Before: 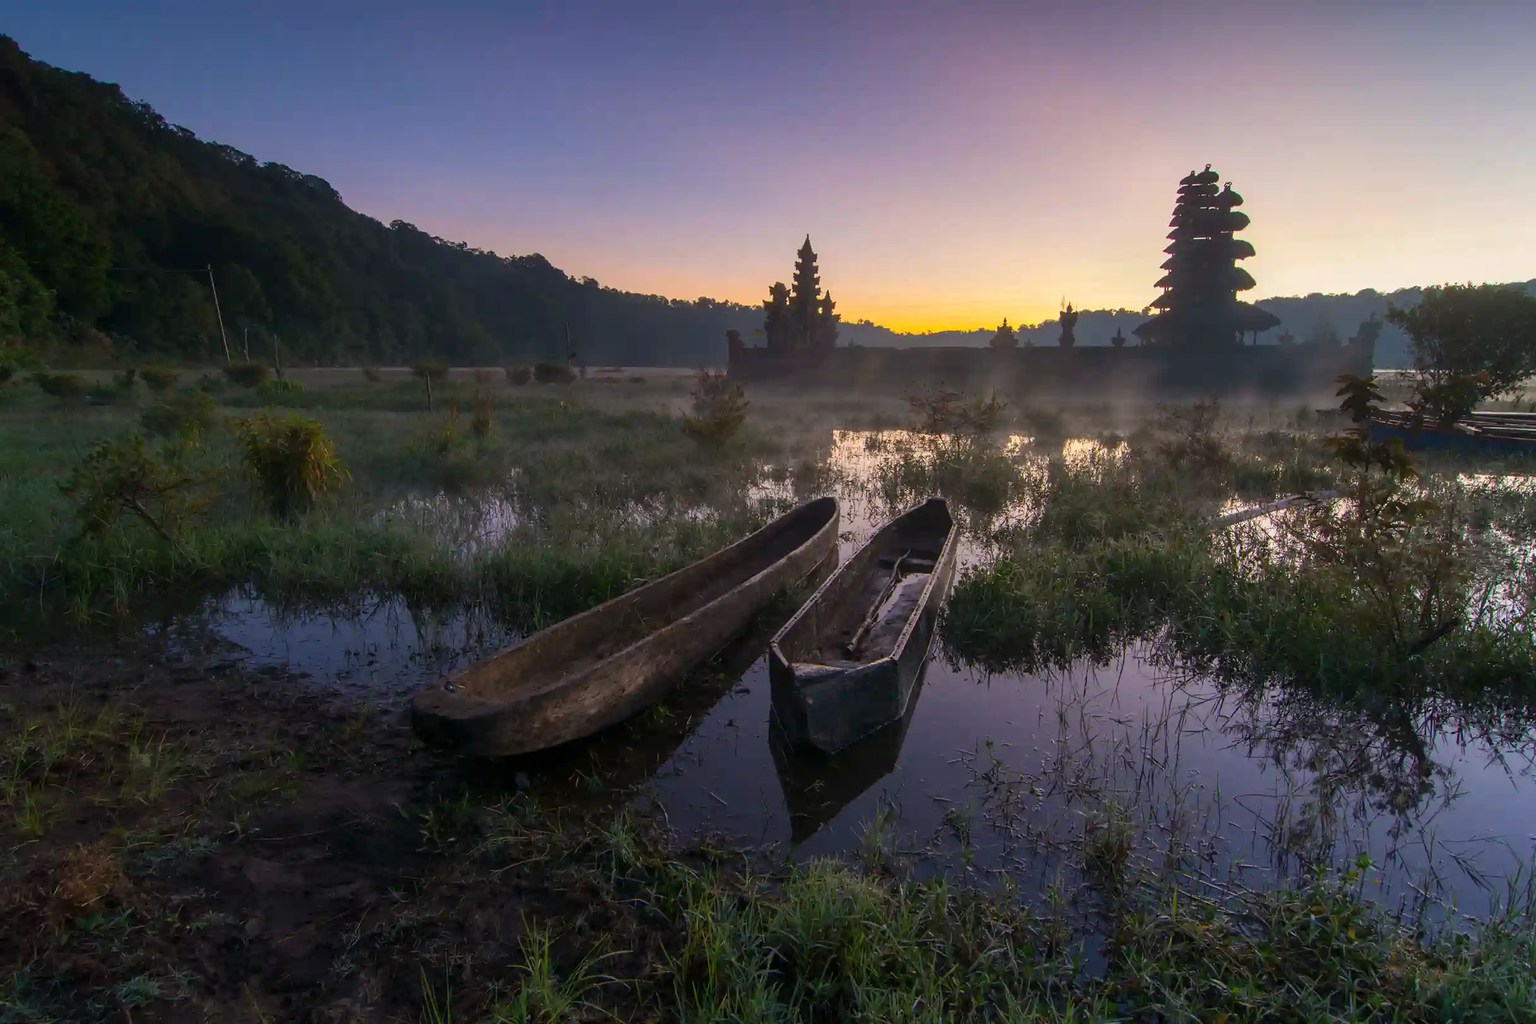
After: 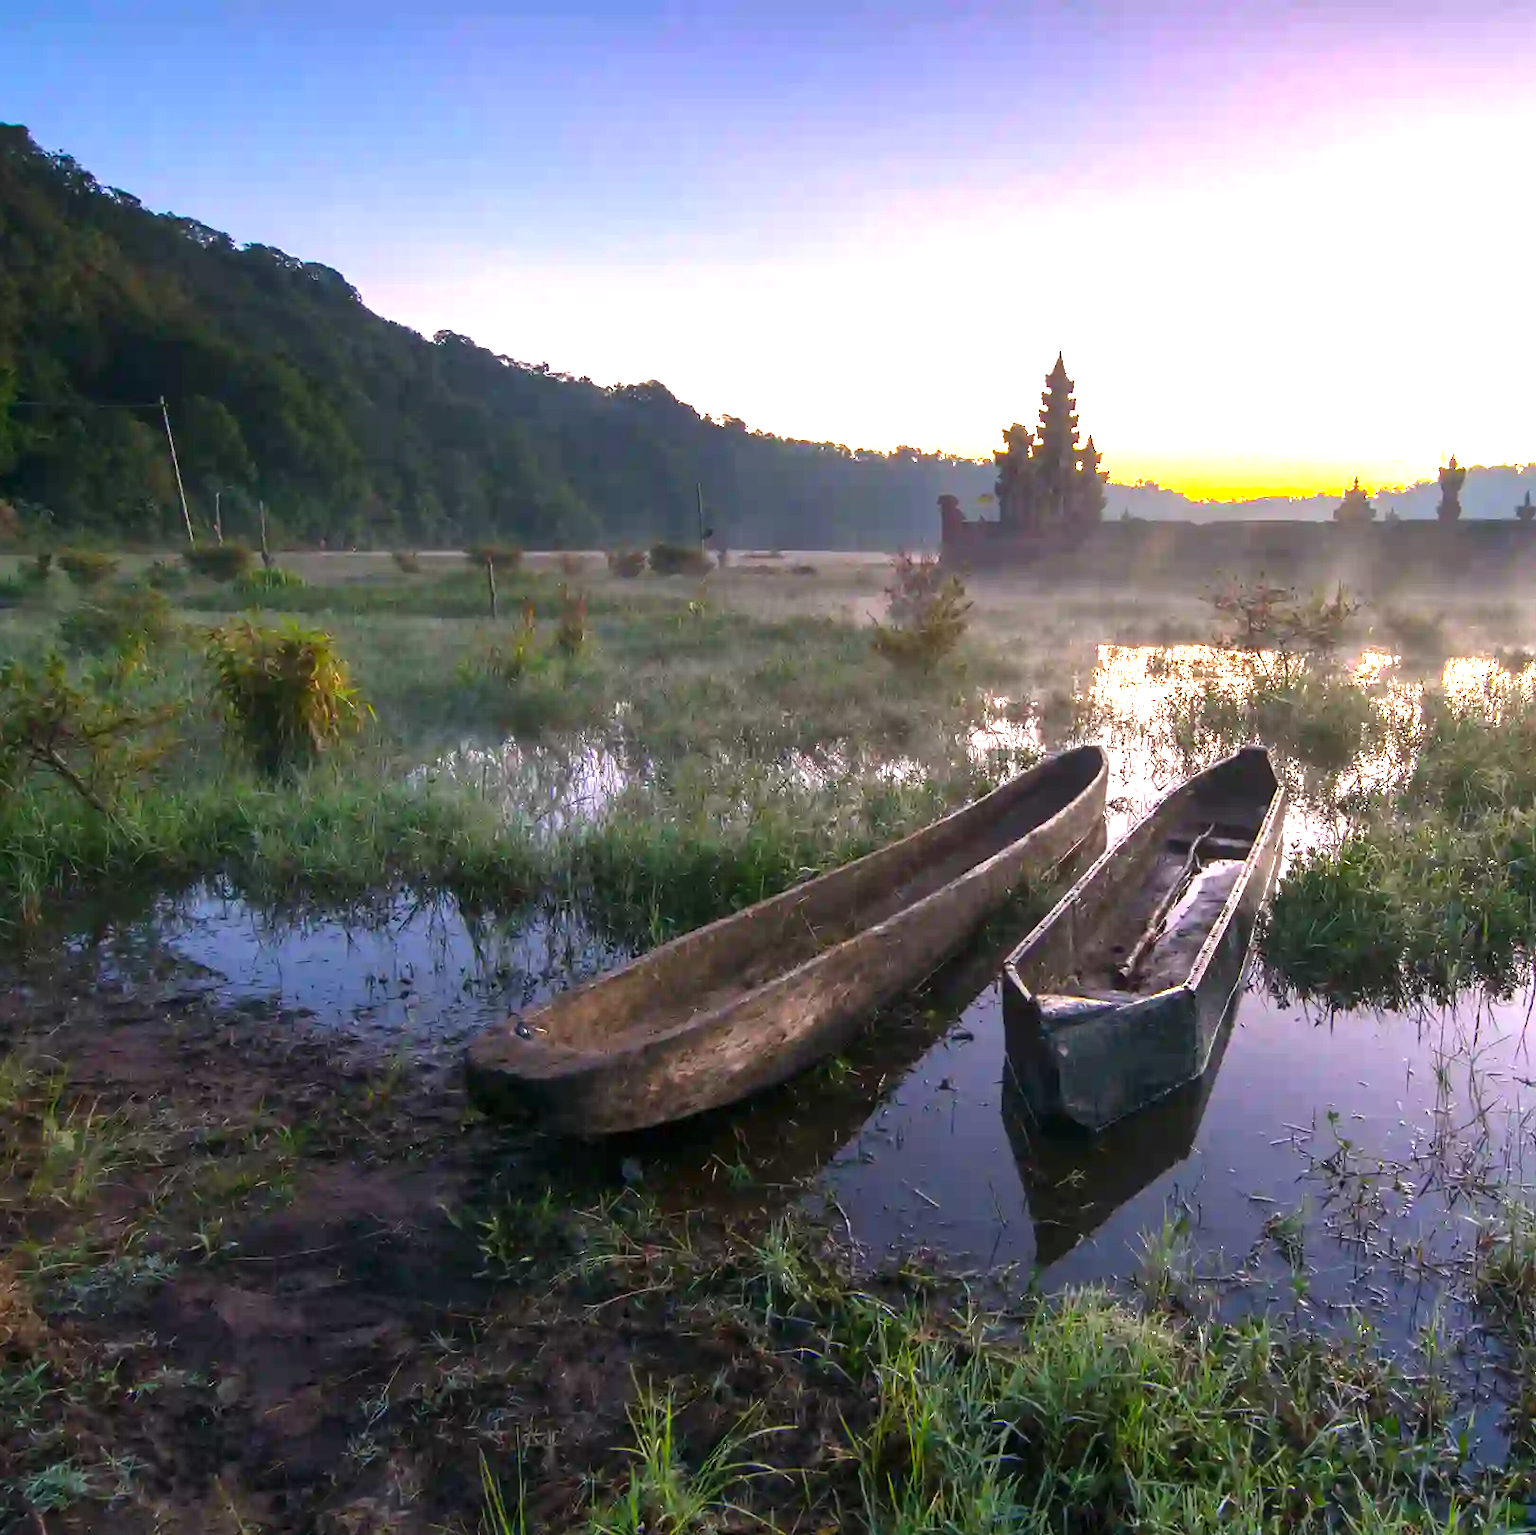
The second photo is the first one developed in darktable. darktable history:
crop and rotate: left 6.617%, right 26.717%
levels: levels [0, 0.352, 0.703]
exposure: black level correction 0, exposure 0.7 EV, compensate exposure bias true, compensate highlight preservation false
